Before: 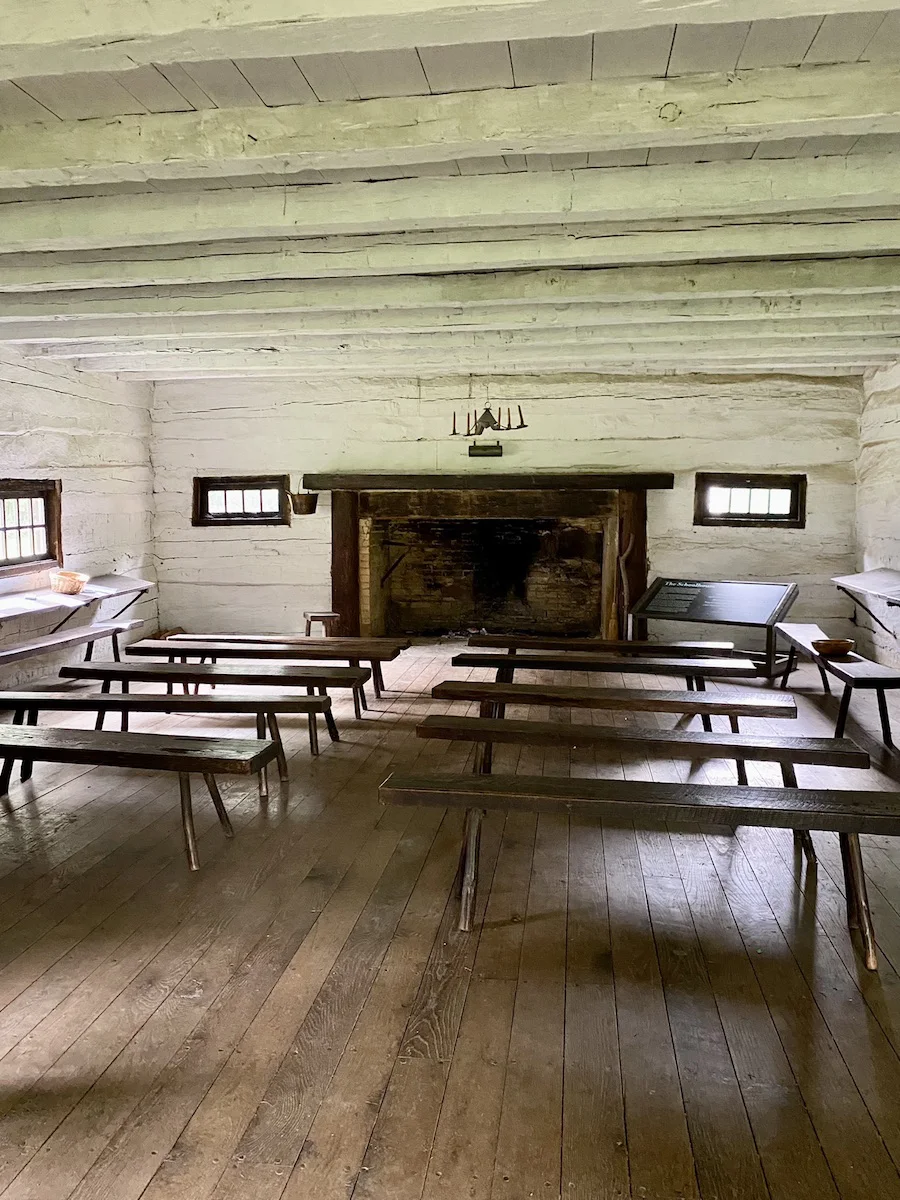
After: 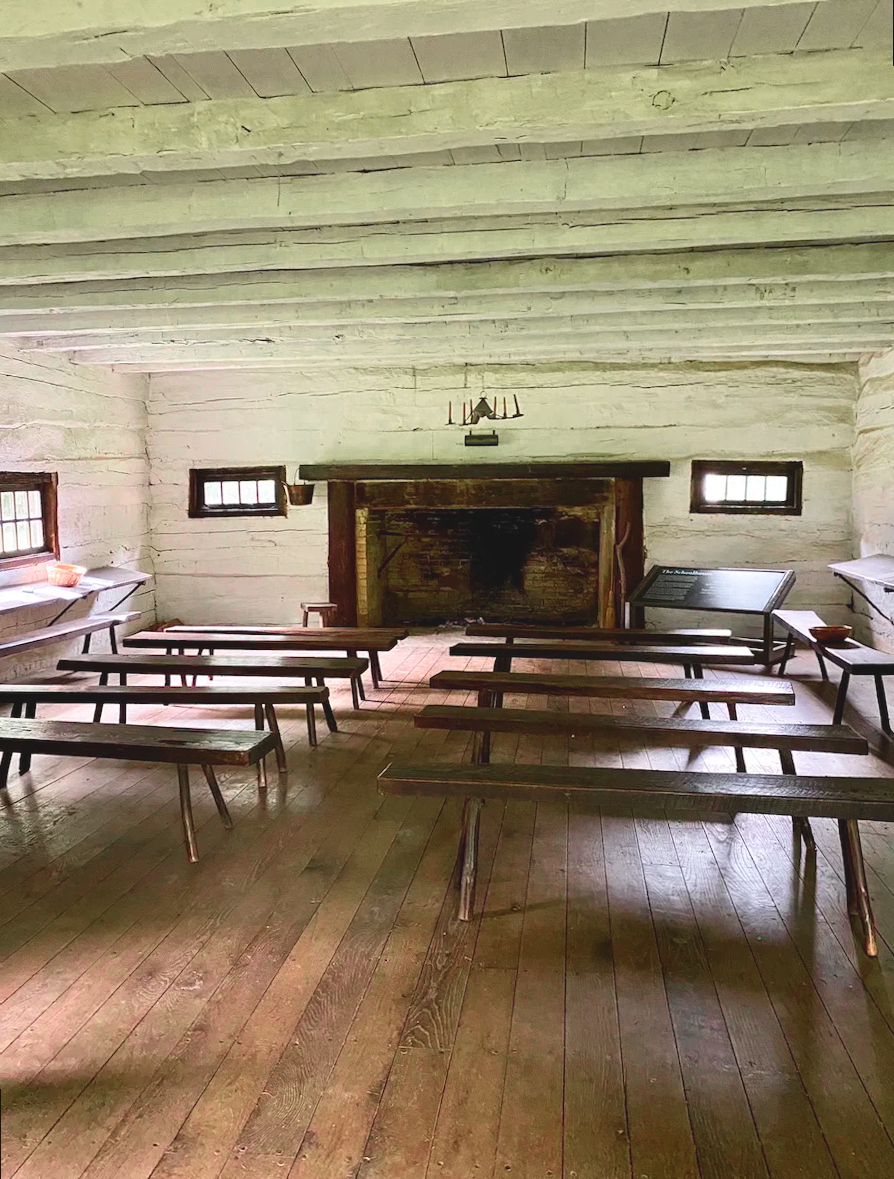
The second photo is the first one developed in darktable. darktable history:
rotate and perspective: rotation -0.45°, automatic cropping original format, crop left 0.008, crop right 0.992, crop top 0.012, crop bottom 0.988
velvia: on, module defaults
exposure: black level correction -0.008, exposure 0.067 EV, compensate highlight preservation false
color zones: curves: ch0 [(0, 0.533) (0.126, 0.533) (0.234, 0.533) (0.368, 0.357) (0.5, 0.5) (0.625, 0.5) (0.74, 0.637) (0.875, 0.5)]; ch1 [(0.004, 0.708) (0.129, 0.662) (0.25, 0.5) (0.375, 0.331) (0.496, 0.396) (0.625, 0.649) (0.739, 0.26) (0.875, 0.5) (1, 0.478)]; ch2 [(0, 0.409) (0.132, 0.403) (0.236, 0.558) (0.379, 0.448) (0.5, 0.5) (0.625, 0.5) (0.691, 0.39) (0.875, 0.5)]
contrast brightness saturation: saturation -0.05
